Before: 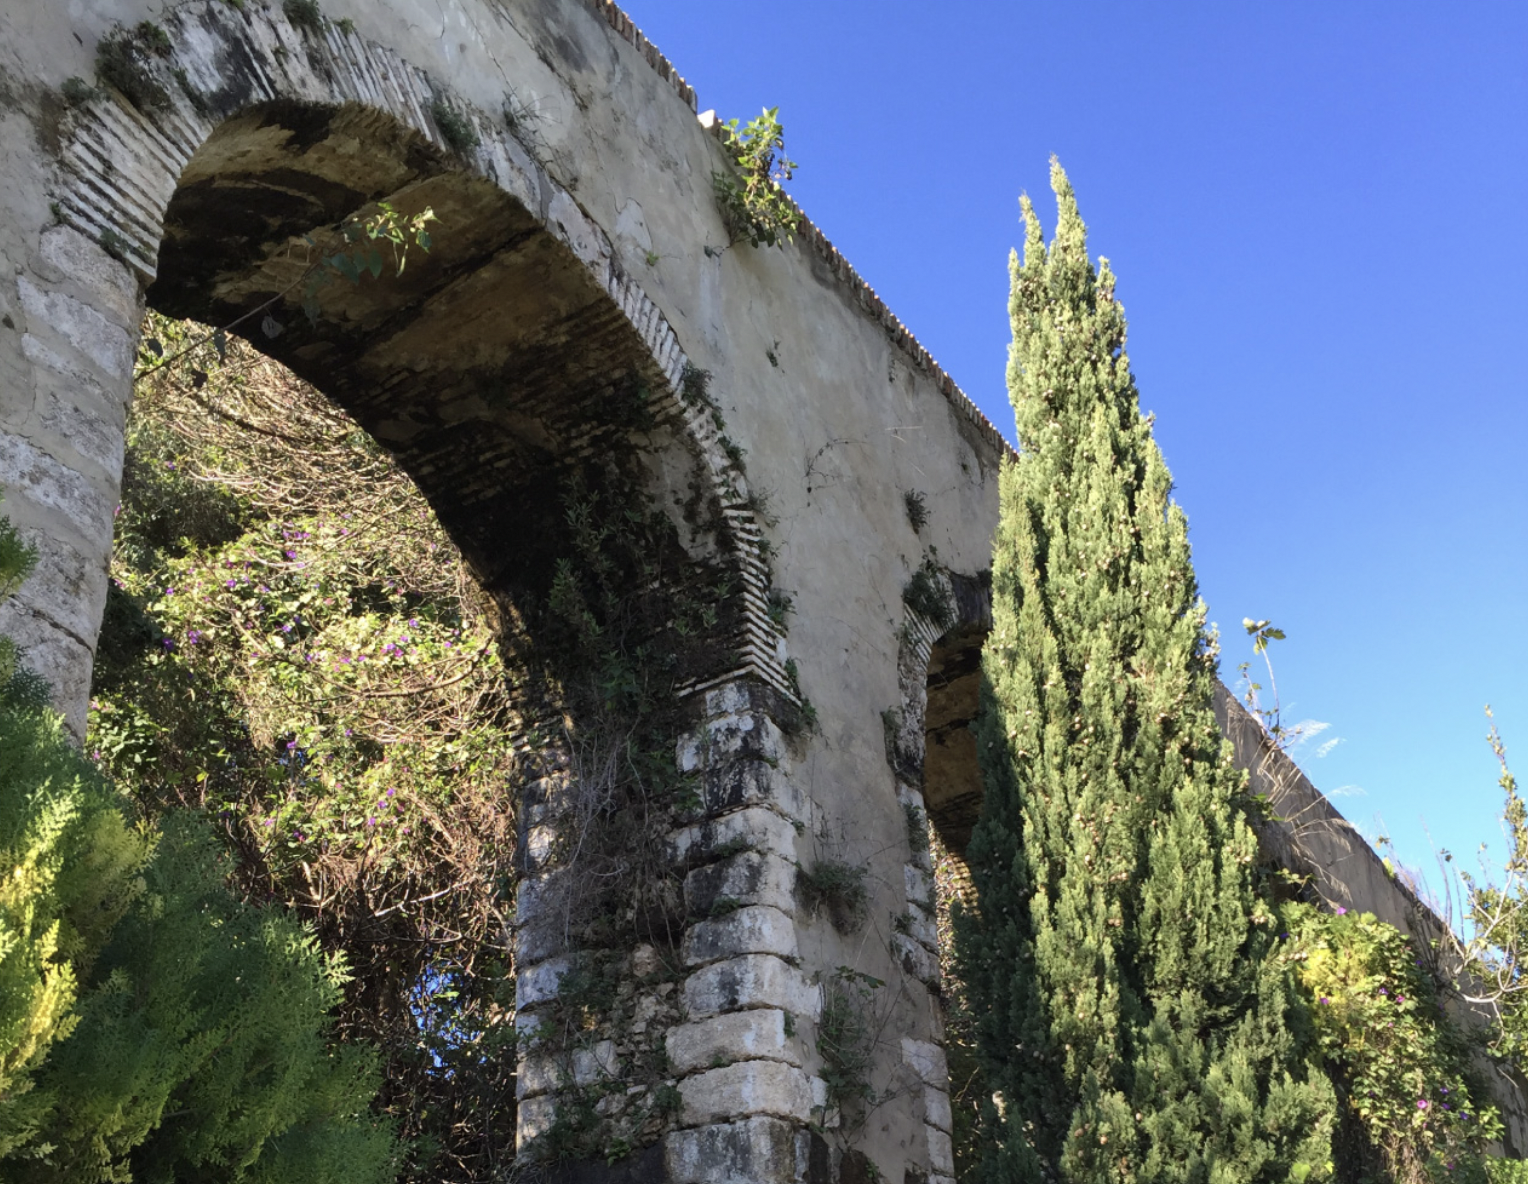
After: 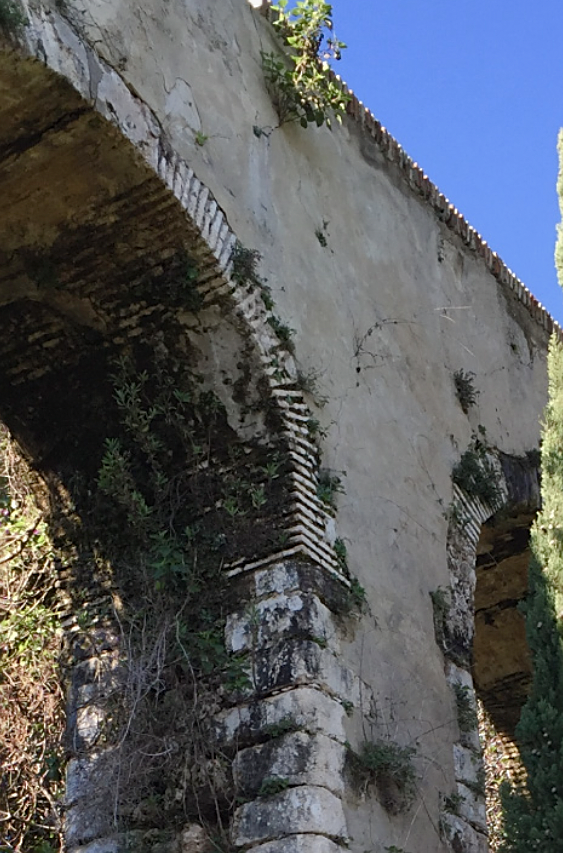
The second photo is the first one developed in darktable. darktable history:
shadows and highlights: shadows 25.29, highlights -26.26
crop and rotate: left 29.546%, top 10.215%, right 33.566%, bottom 17.675%
sharpen: on, module defaults
color balance rgb: linear chroma grading › shadows -7.515%, linear chroma grading › global chroma 9.656%, perceptual saturation grading › global saturation -9.841%, perceptual saturation grading › highlights -26.787%, perceptual saturation grading › shadows 21.612%, perceptual brilliance grading › global brilliance 1.599%, perceptual brilliance grading › highlights -3.656%
